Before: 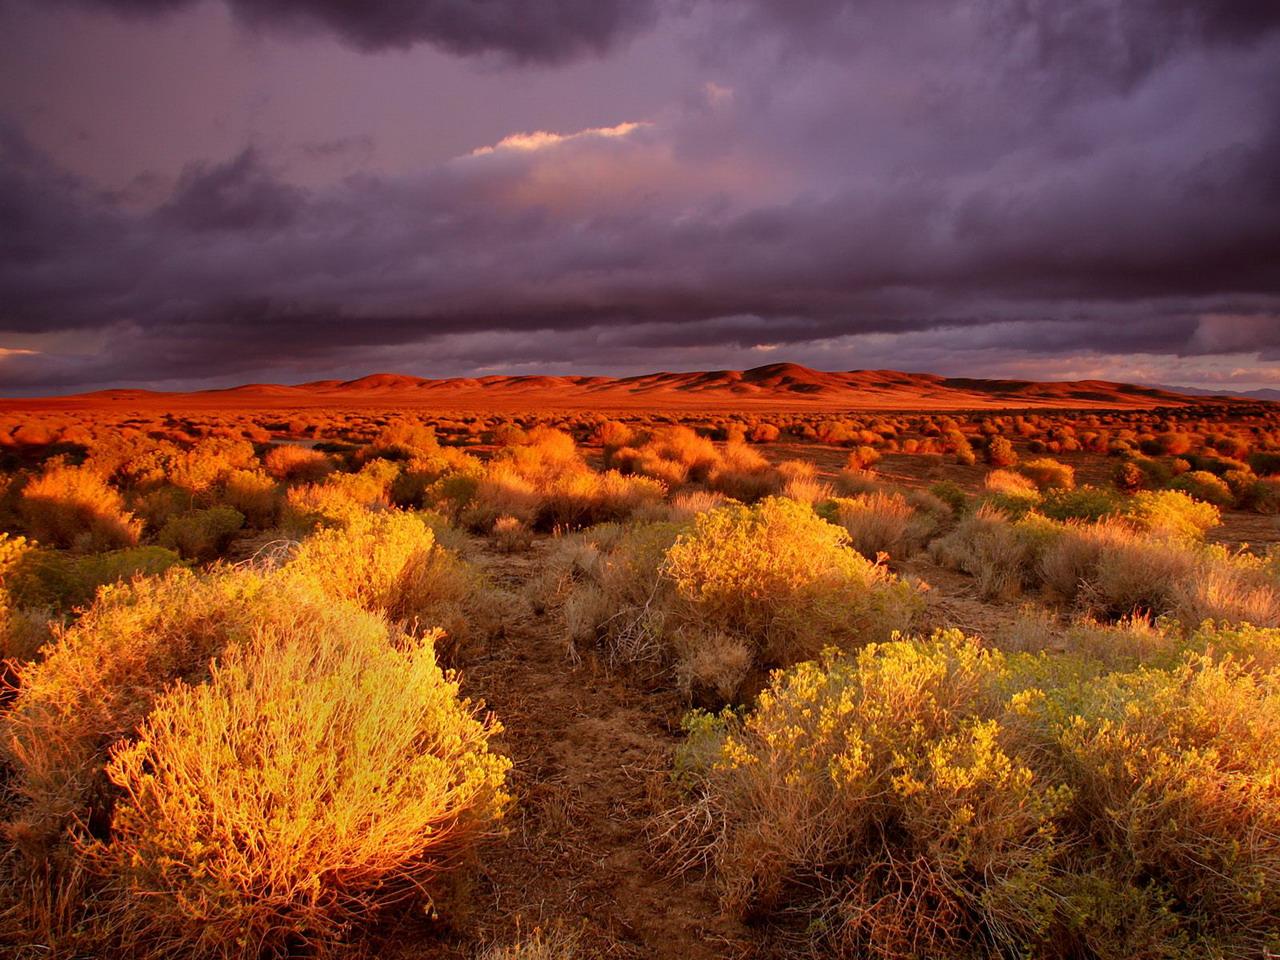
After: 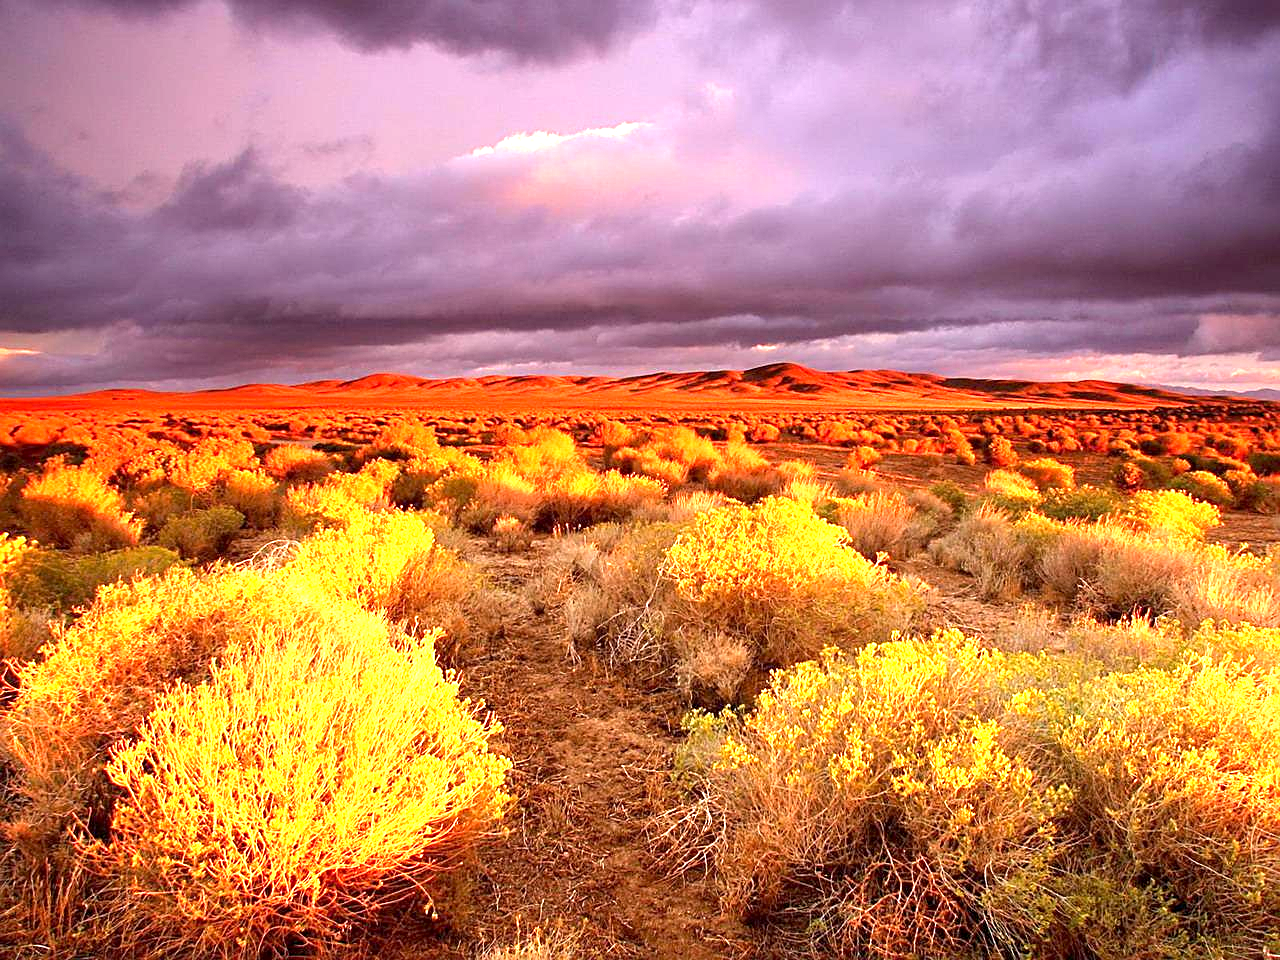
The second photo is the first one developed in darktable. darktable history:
sharpen: on, module defaults
exposure: black level correction 0.001, exposure 1.824 EV, compensate highlight preservation false
